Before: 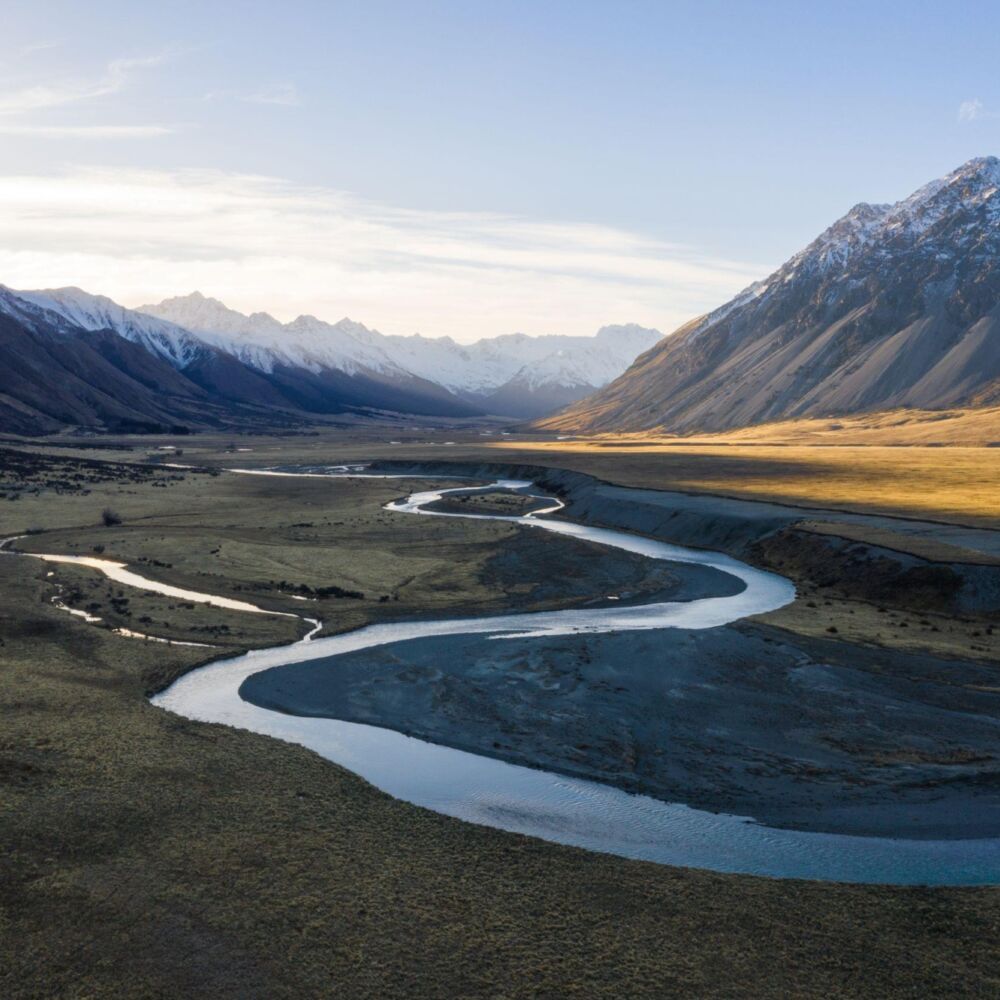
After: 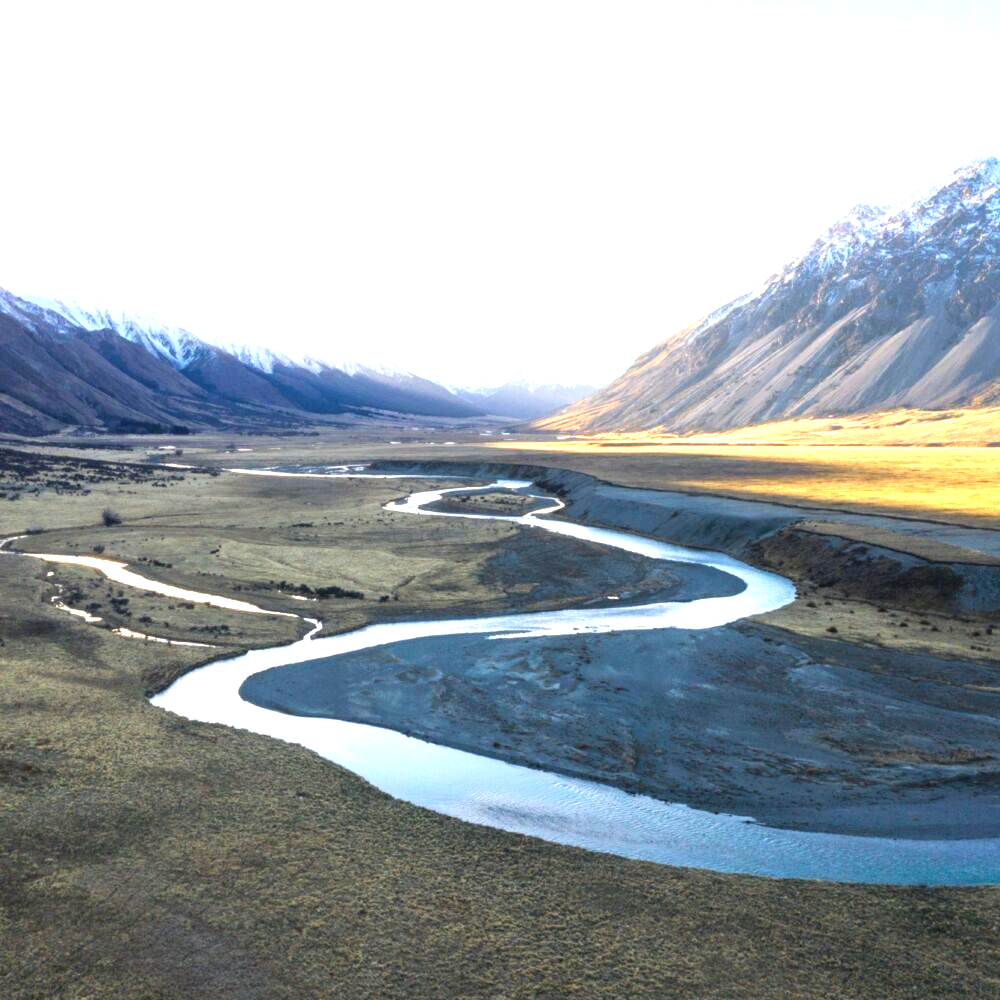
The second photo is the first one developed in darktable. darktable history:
exposure: black level correction 0, exposure 1.68 EV, compensate highlight preservation false
